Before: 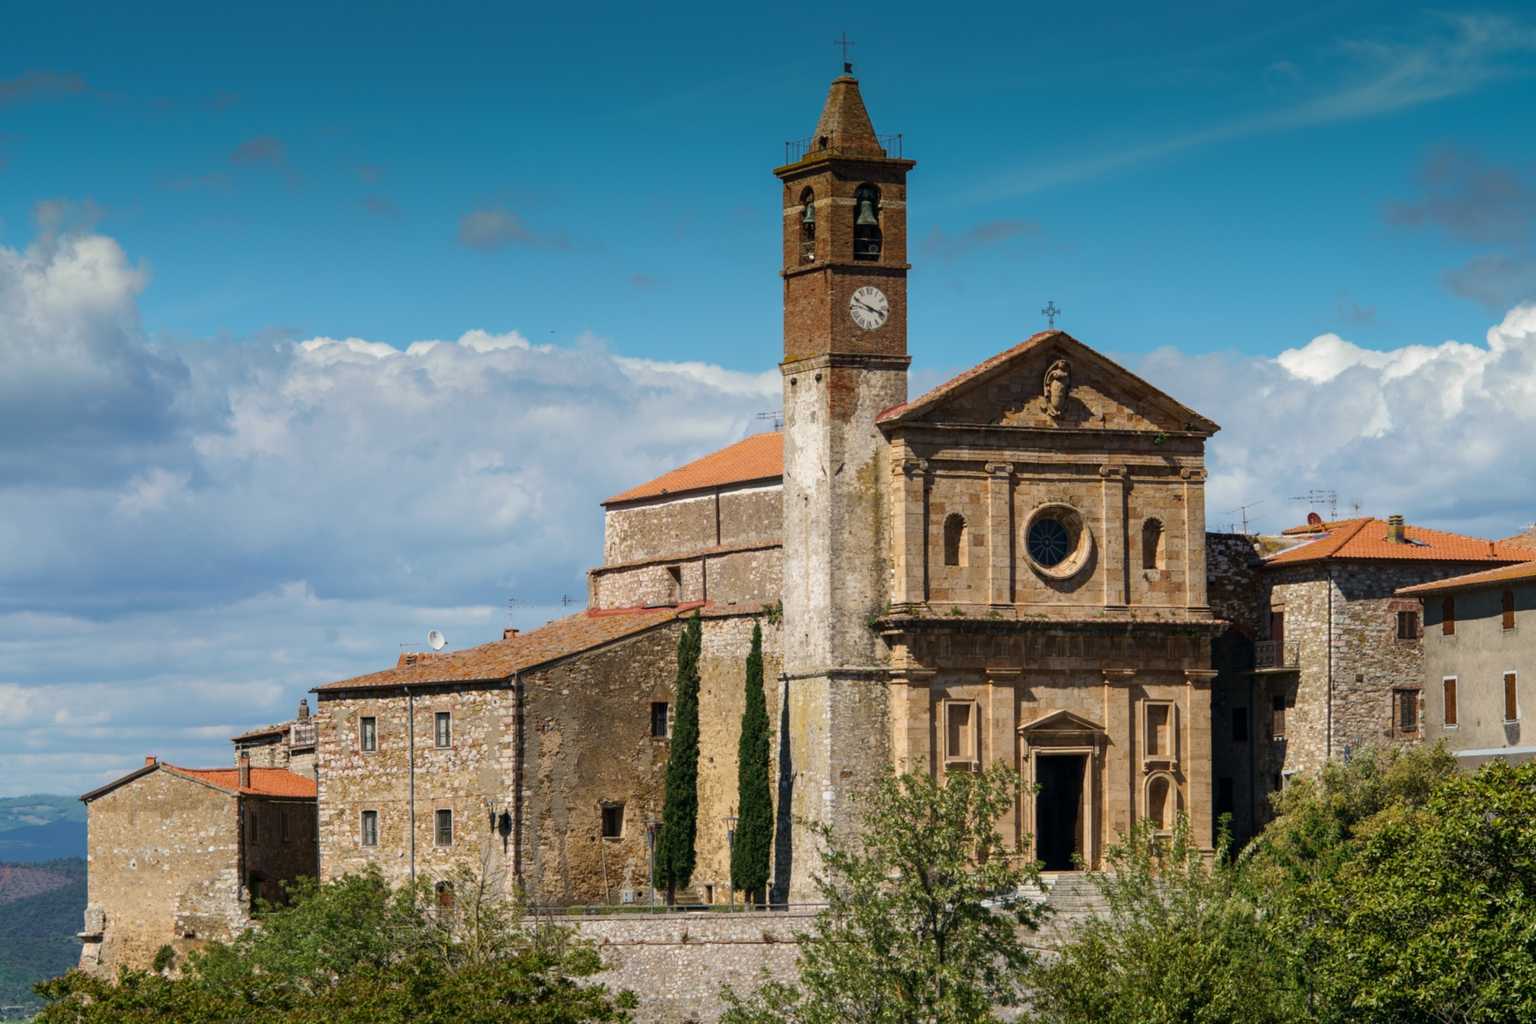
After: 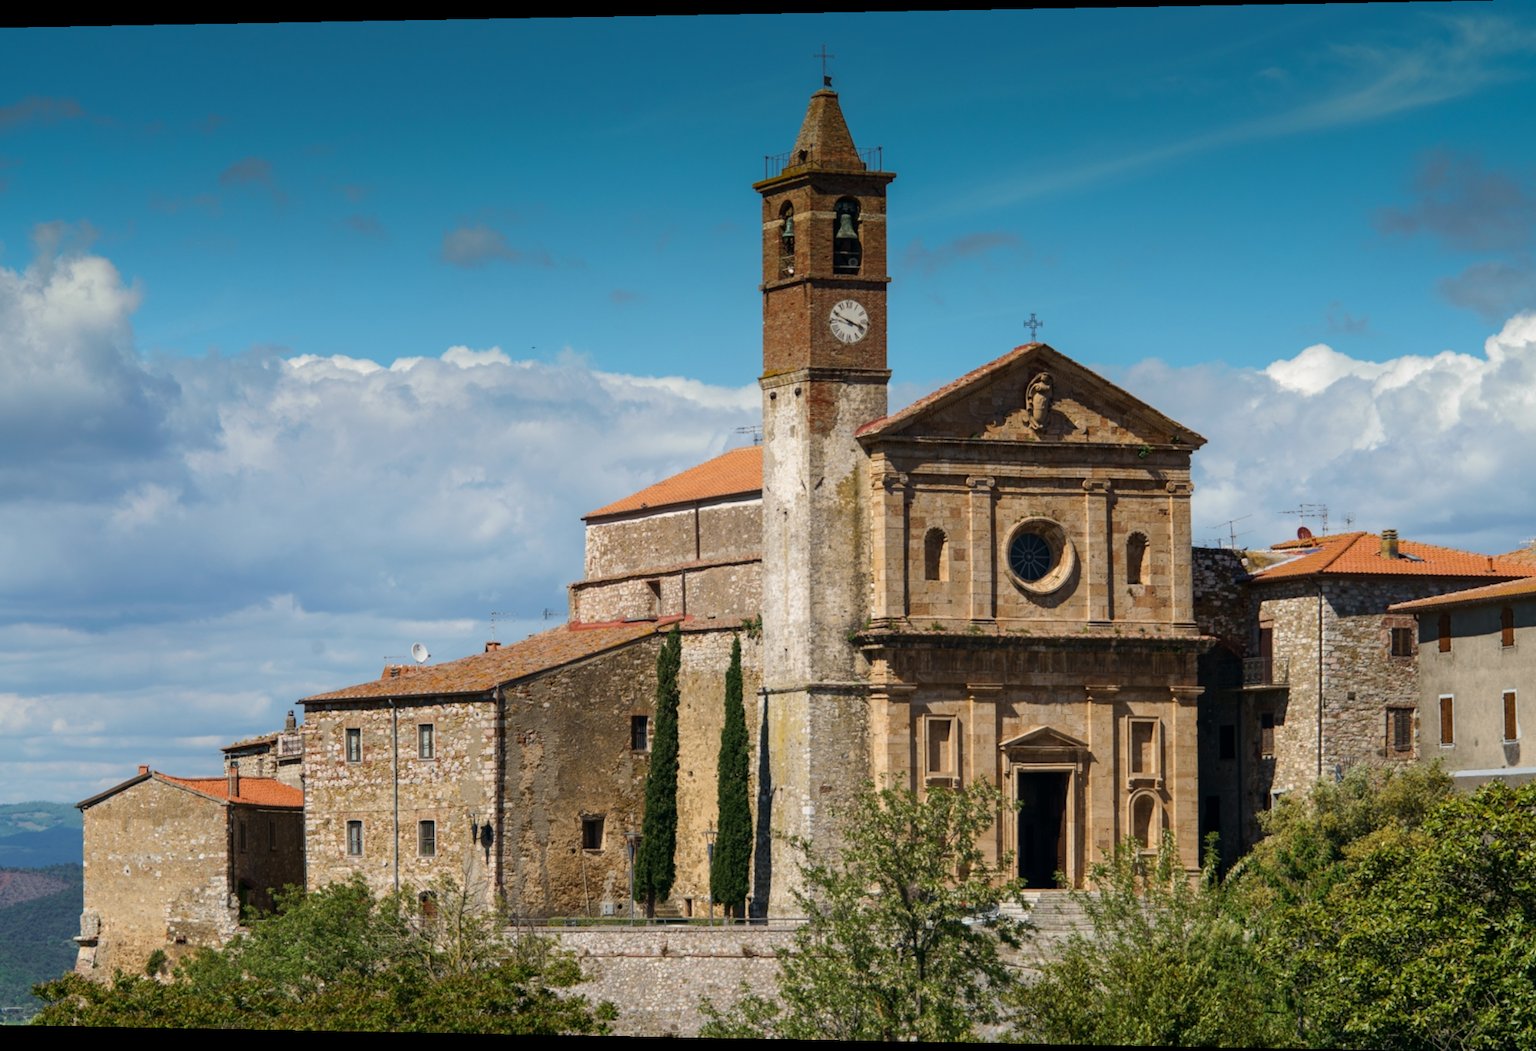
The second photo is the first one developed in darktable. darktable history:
rotate and perspective: lens shift (horizontal) -0.055, automatic cropping off
tone equalizer: on, module defaults
